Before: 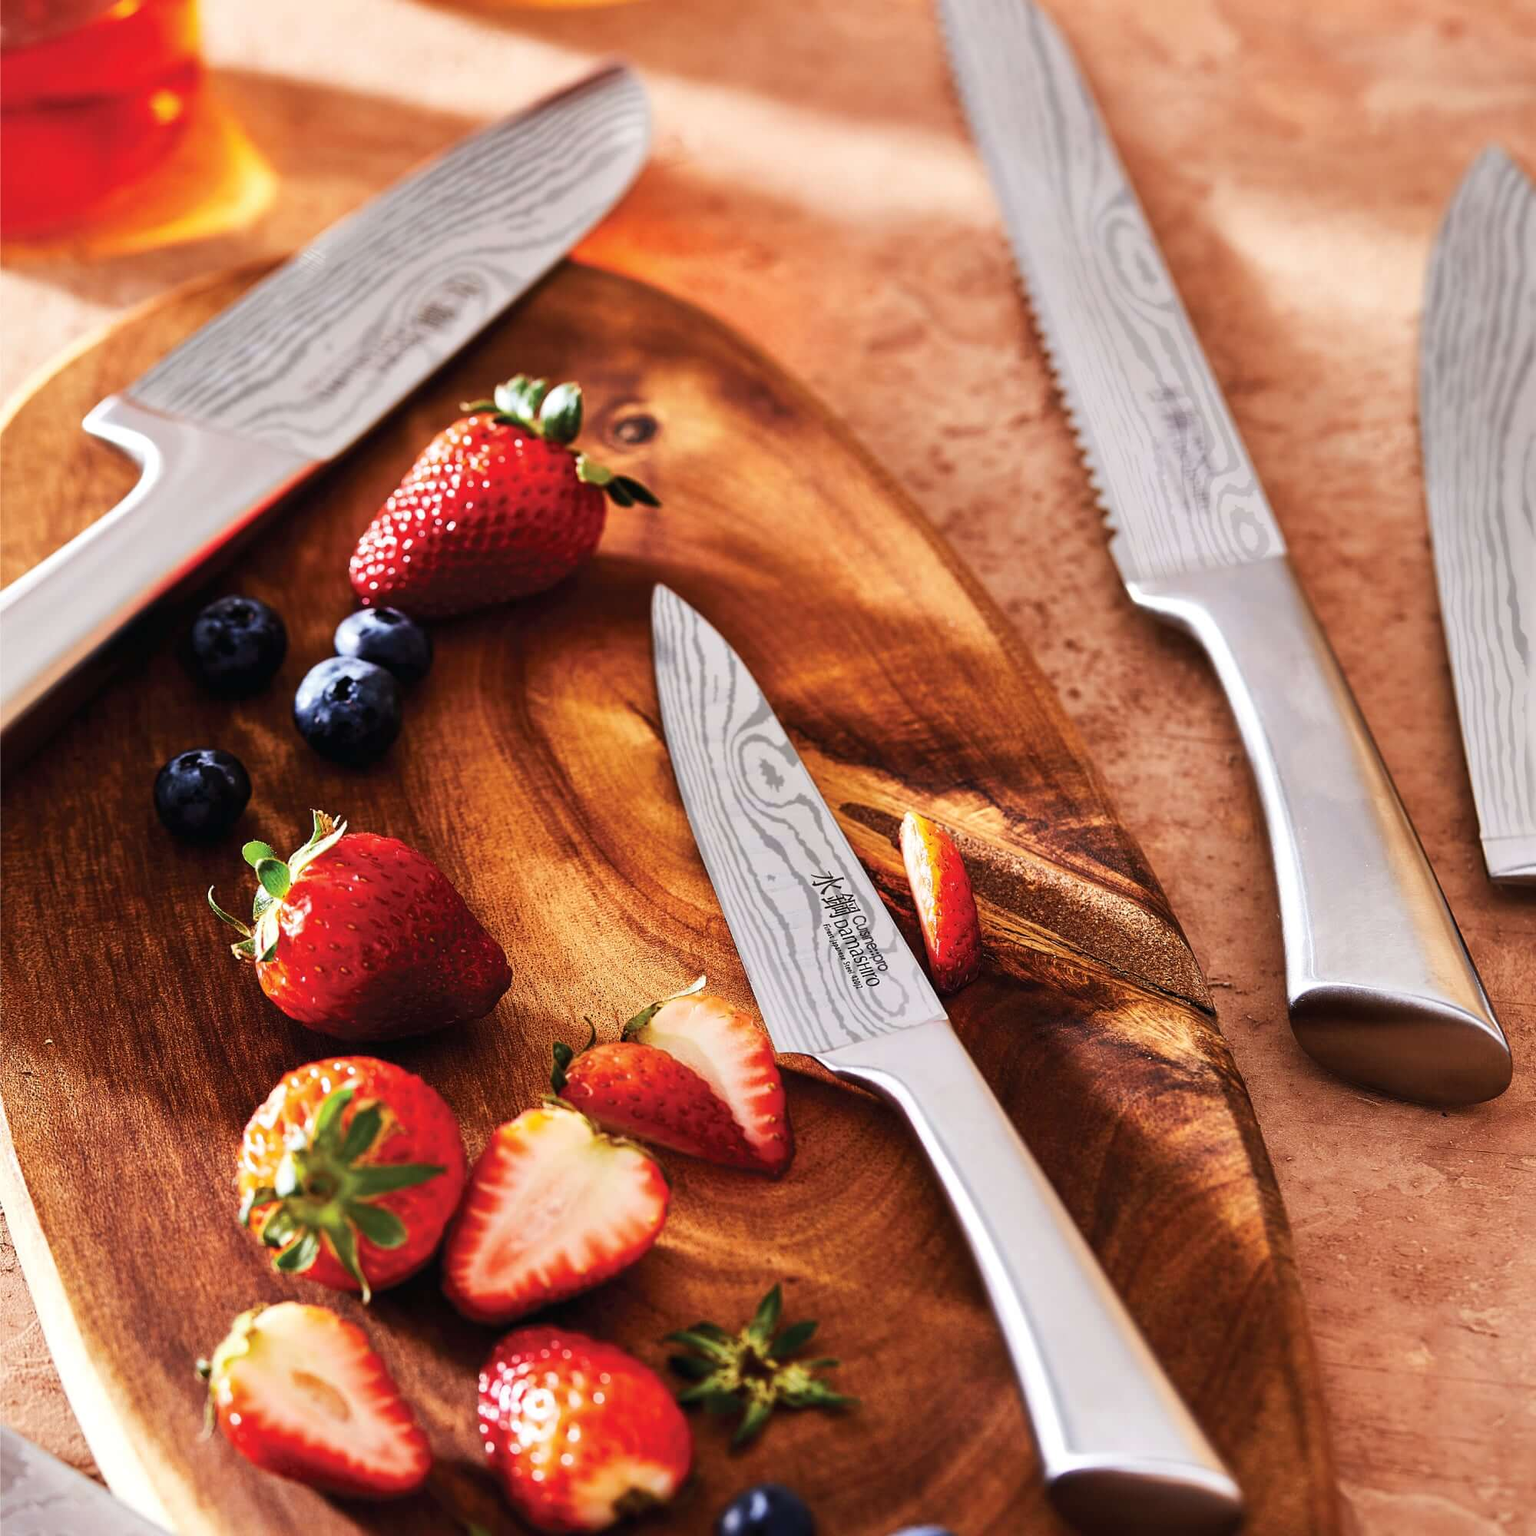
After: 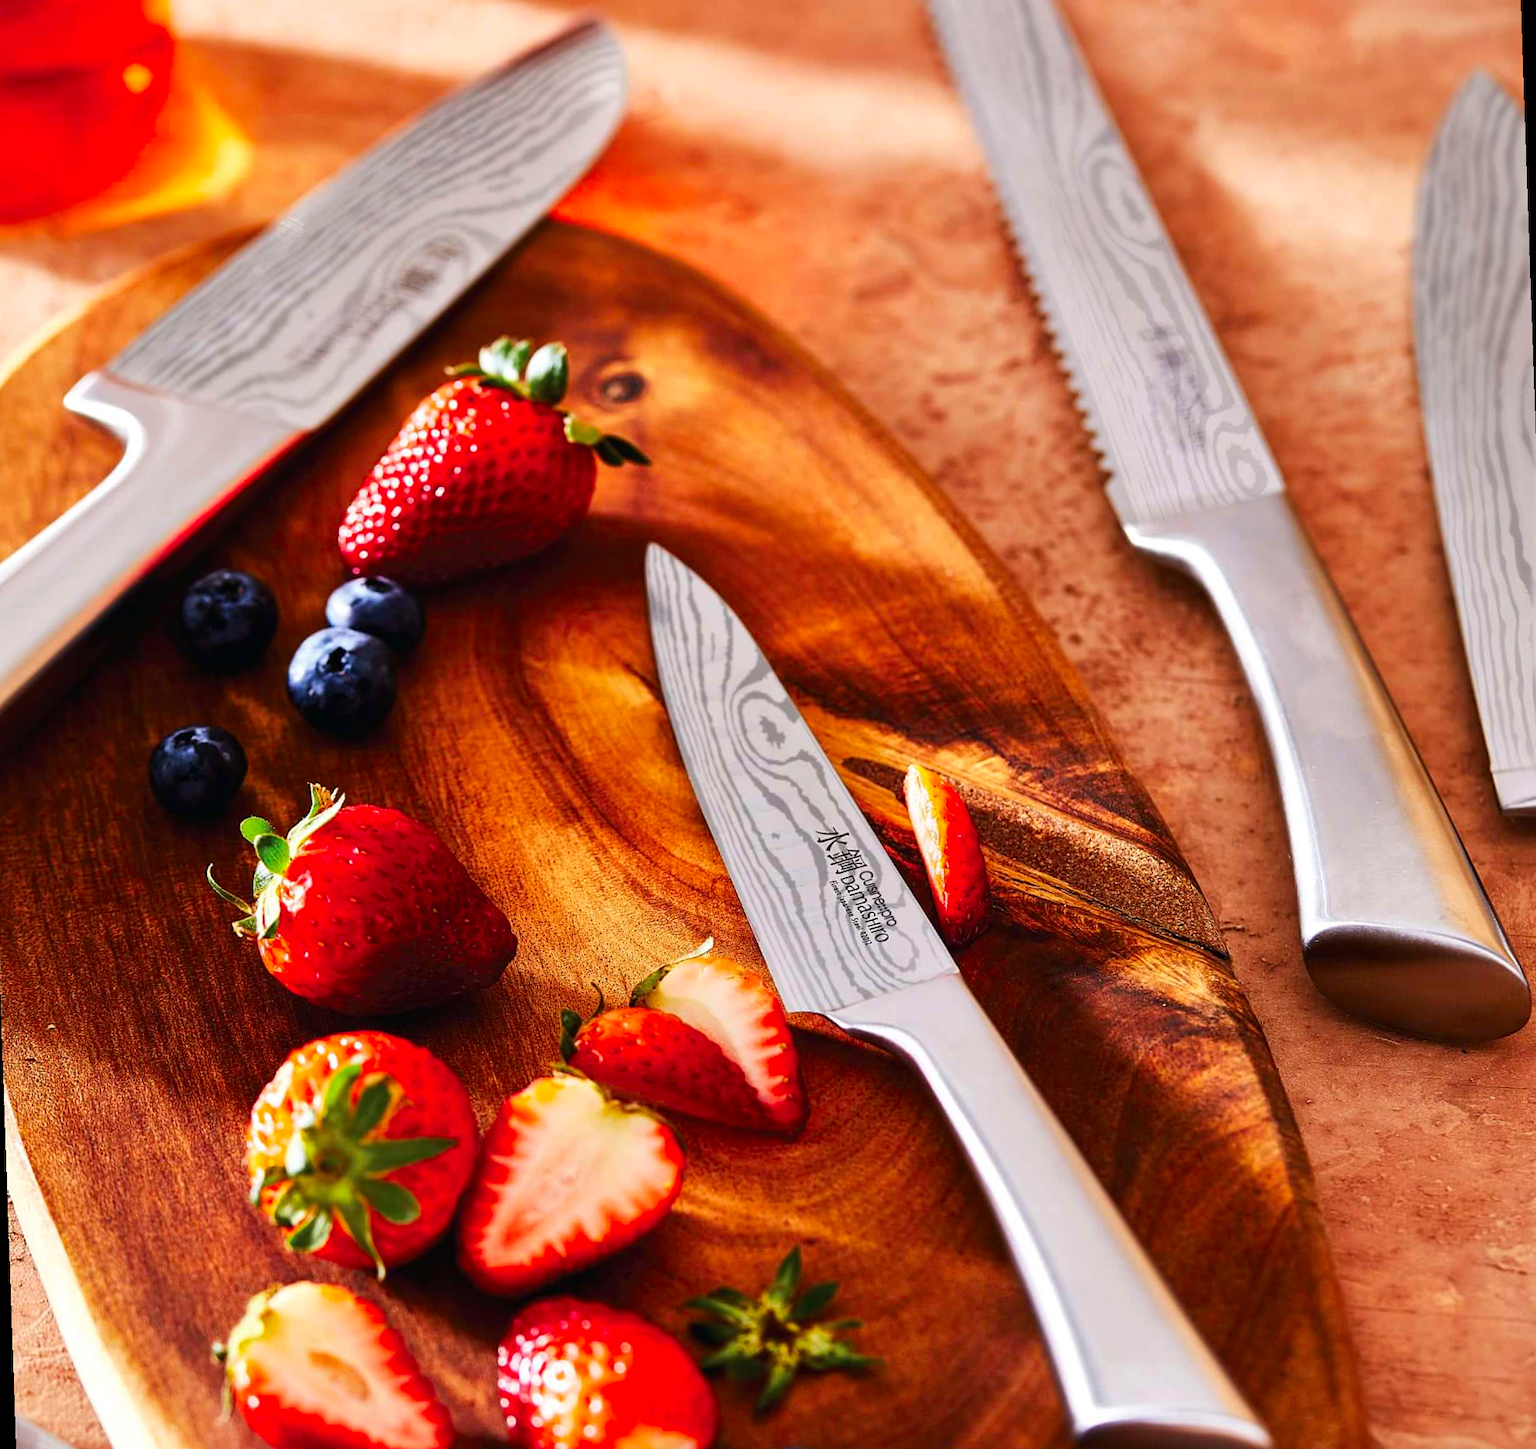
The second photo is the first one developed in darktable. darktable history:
rotate and perspective: rotation -2°, crop left 0.022, crop right 0.978, crop top 0.049, crop bottom 0.951
contrast brightness saturation: brightness -0.02, saturation 0.35
